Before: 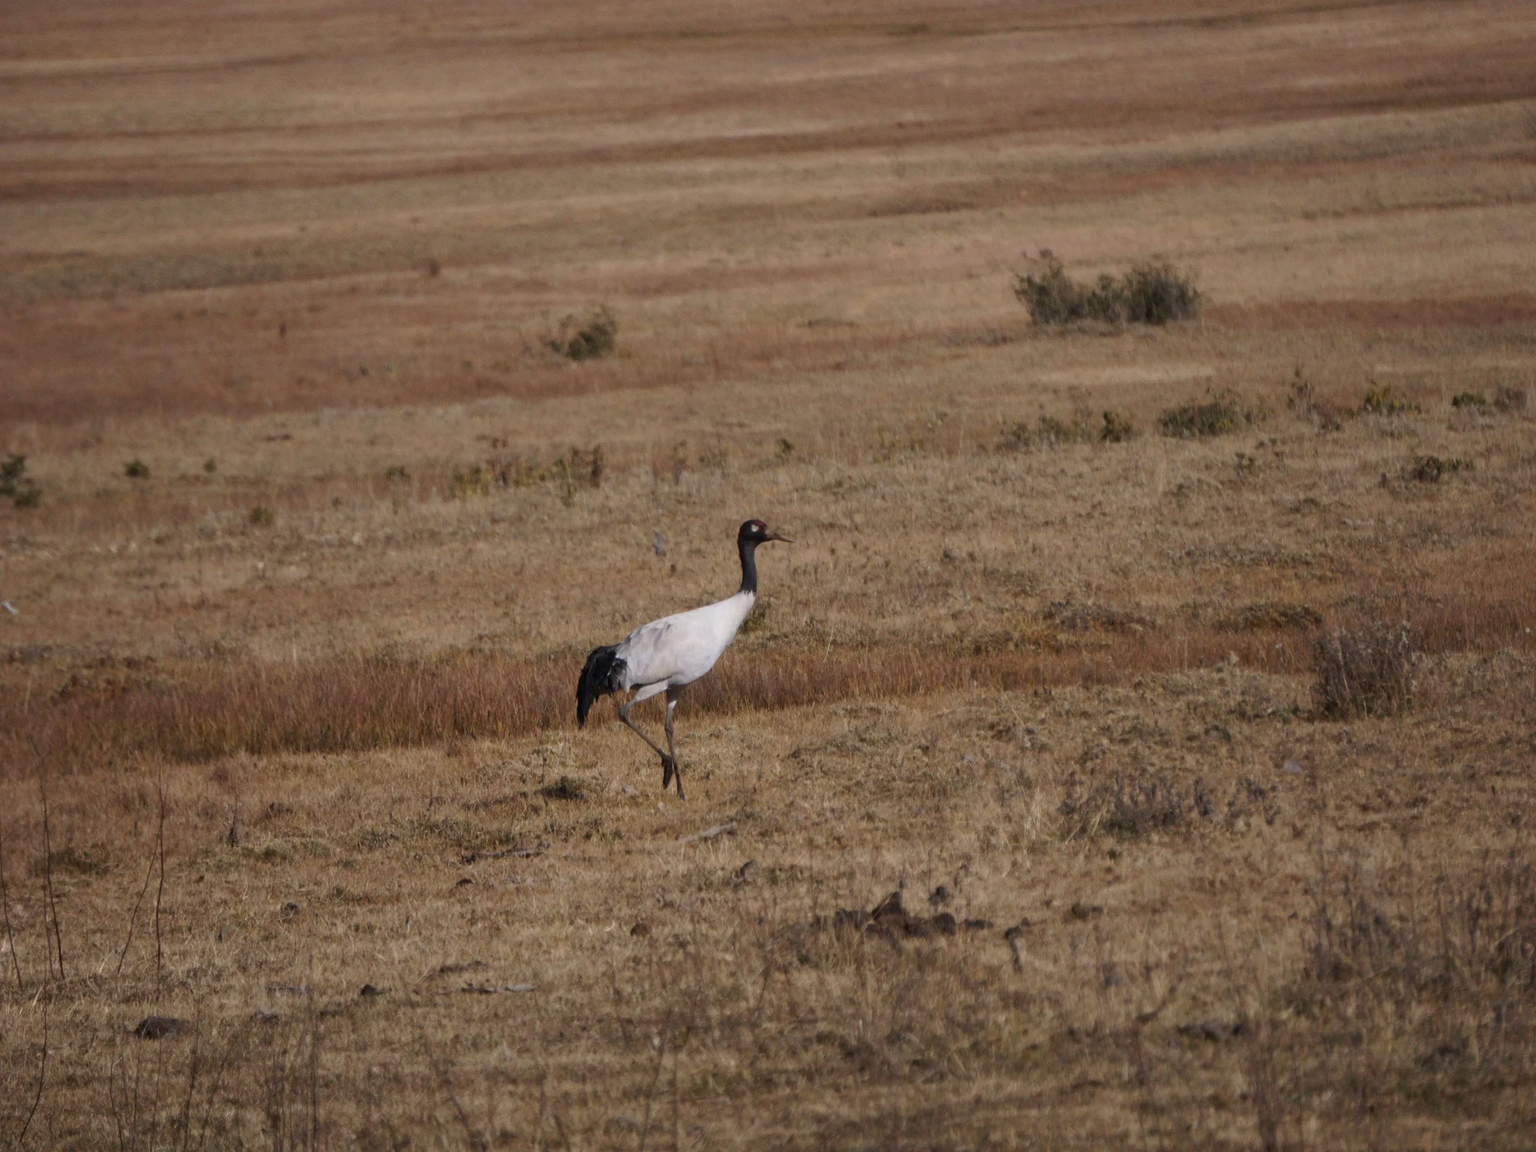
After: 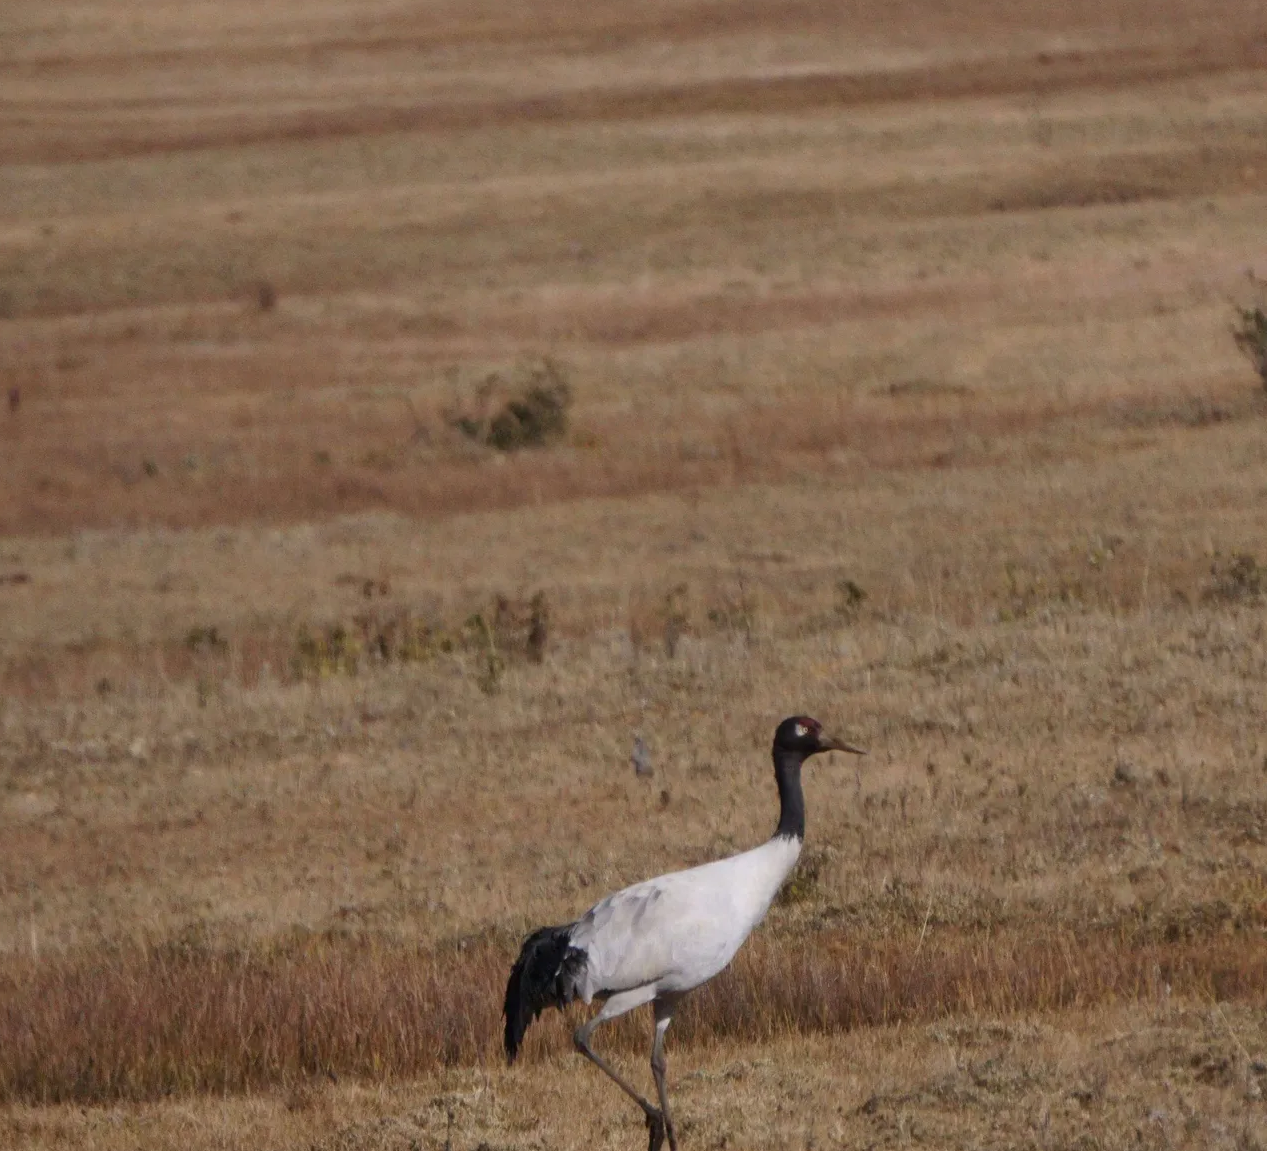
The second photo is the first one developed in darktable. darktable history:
crop: left 17.869%, top 7.846%, right 32.635%, bottom 32.178%
